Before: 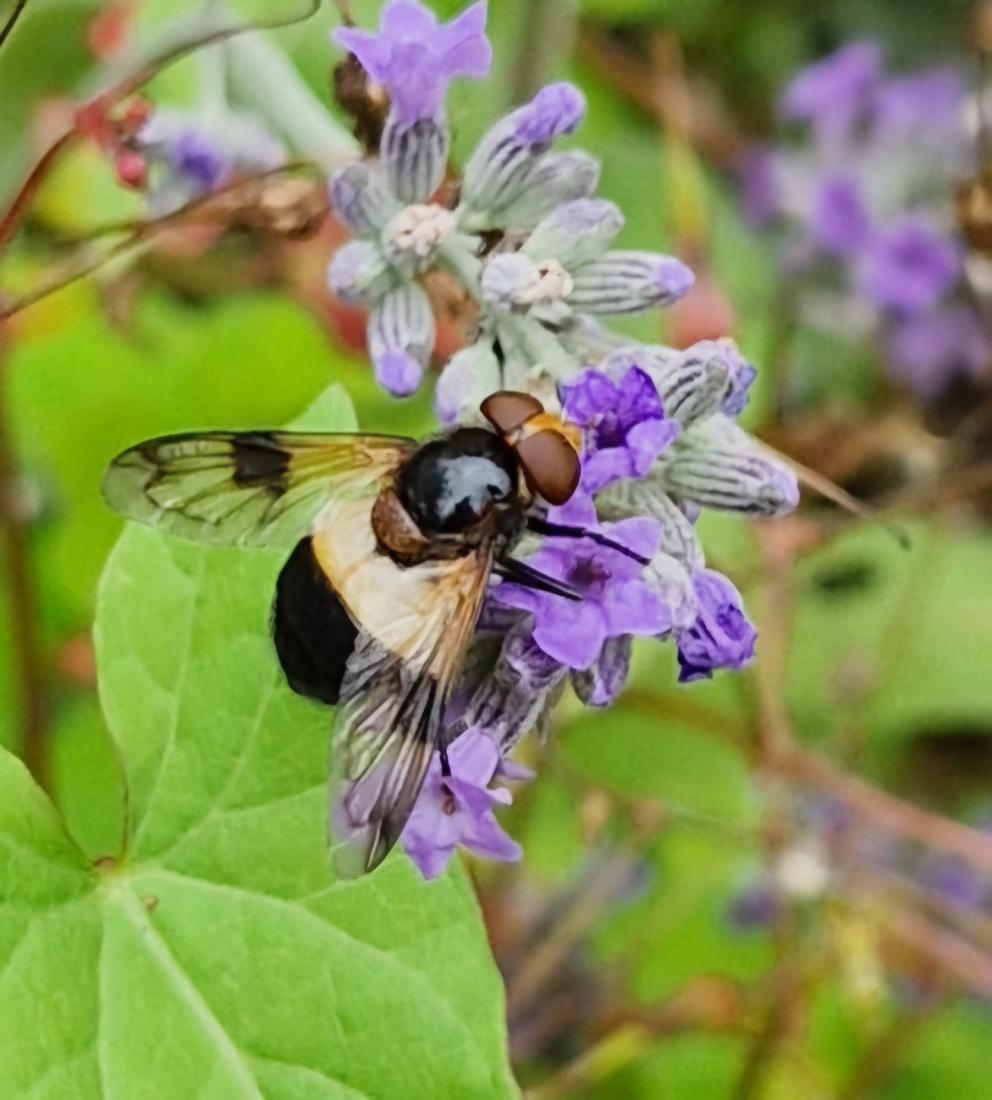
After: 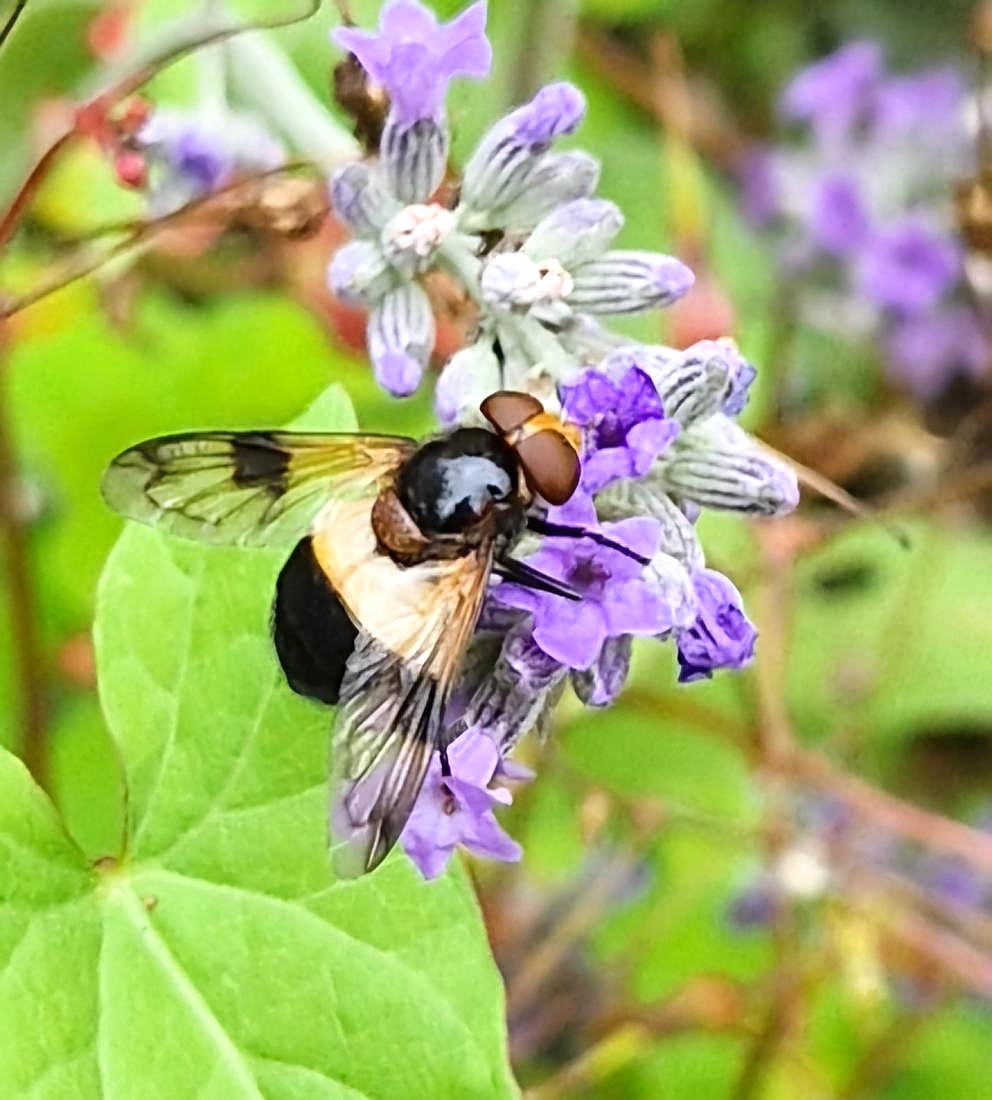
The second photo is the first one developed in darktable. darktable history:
exposure: exposure 0.6 EV, compensate highlight preservation false
white balance: red 1.004, blue 1.024
sharpen: on, module defaults
